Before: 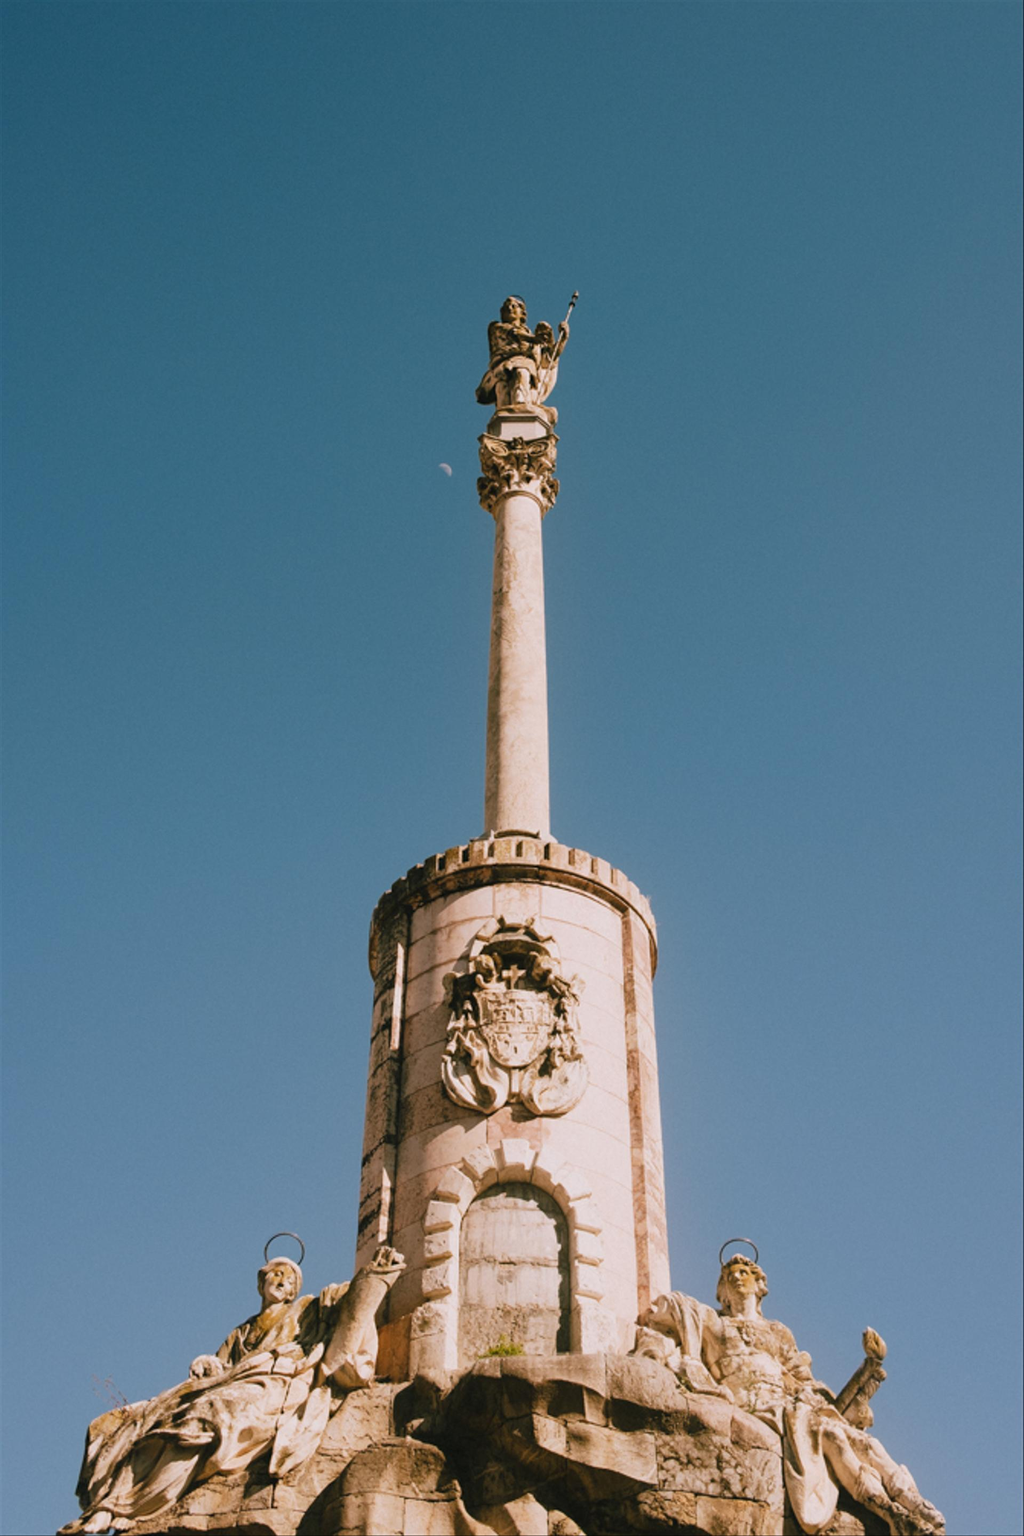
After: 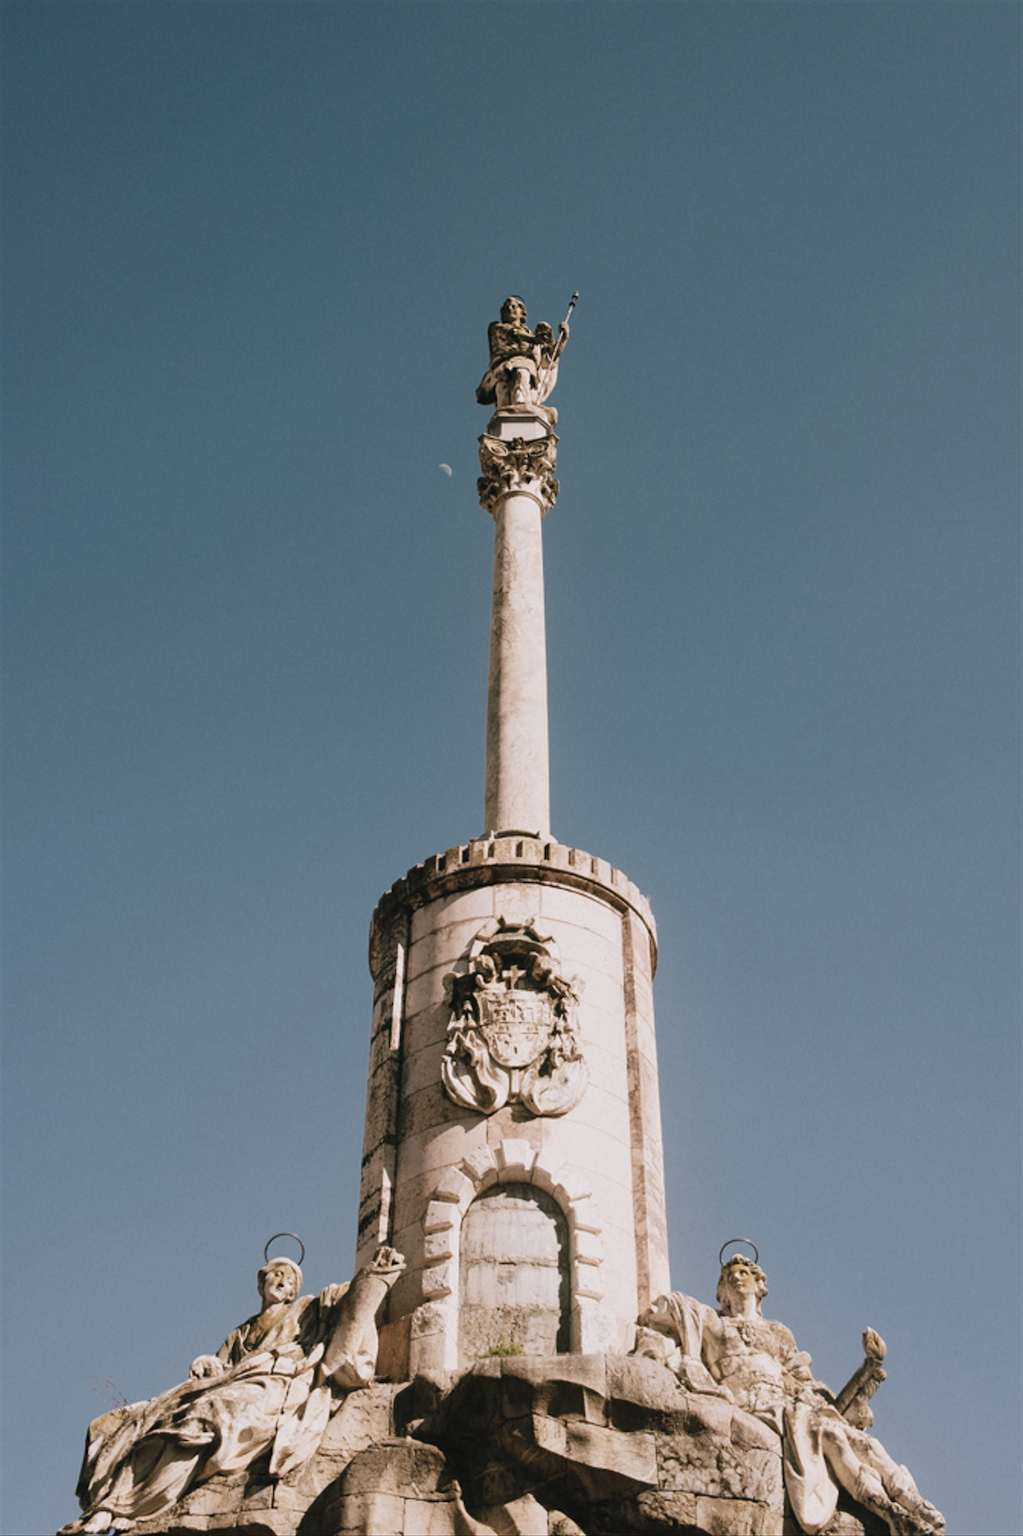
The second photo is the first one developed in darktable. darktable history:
contrast brightness saturation: contrast 0.099, saturation -0.378
